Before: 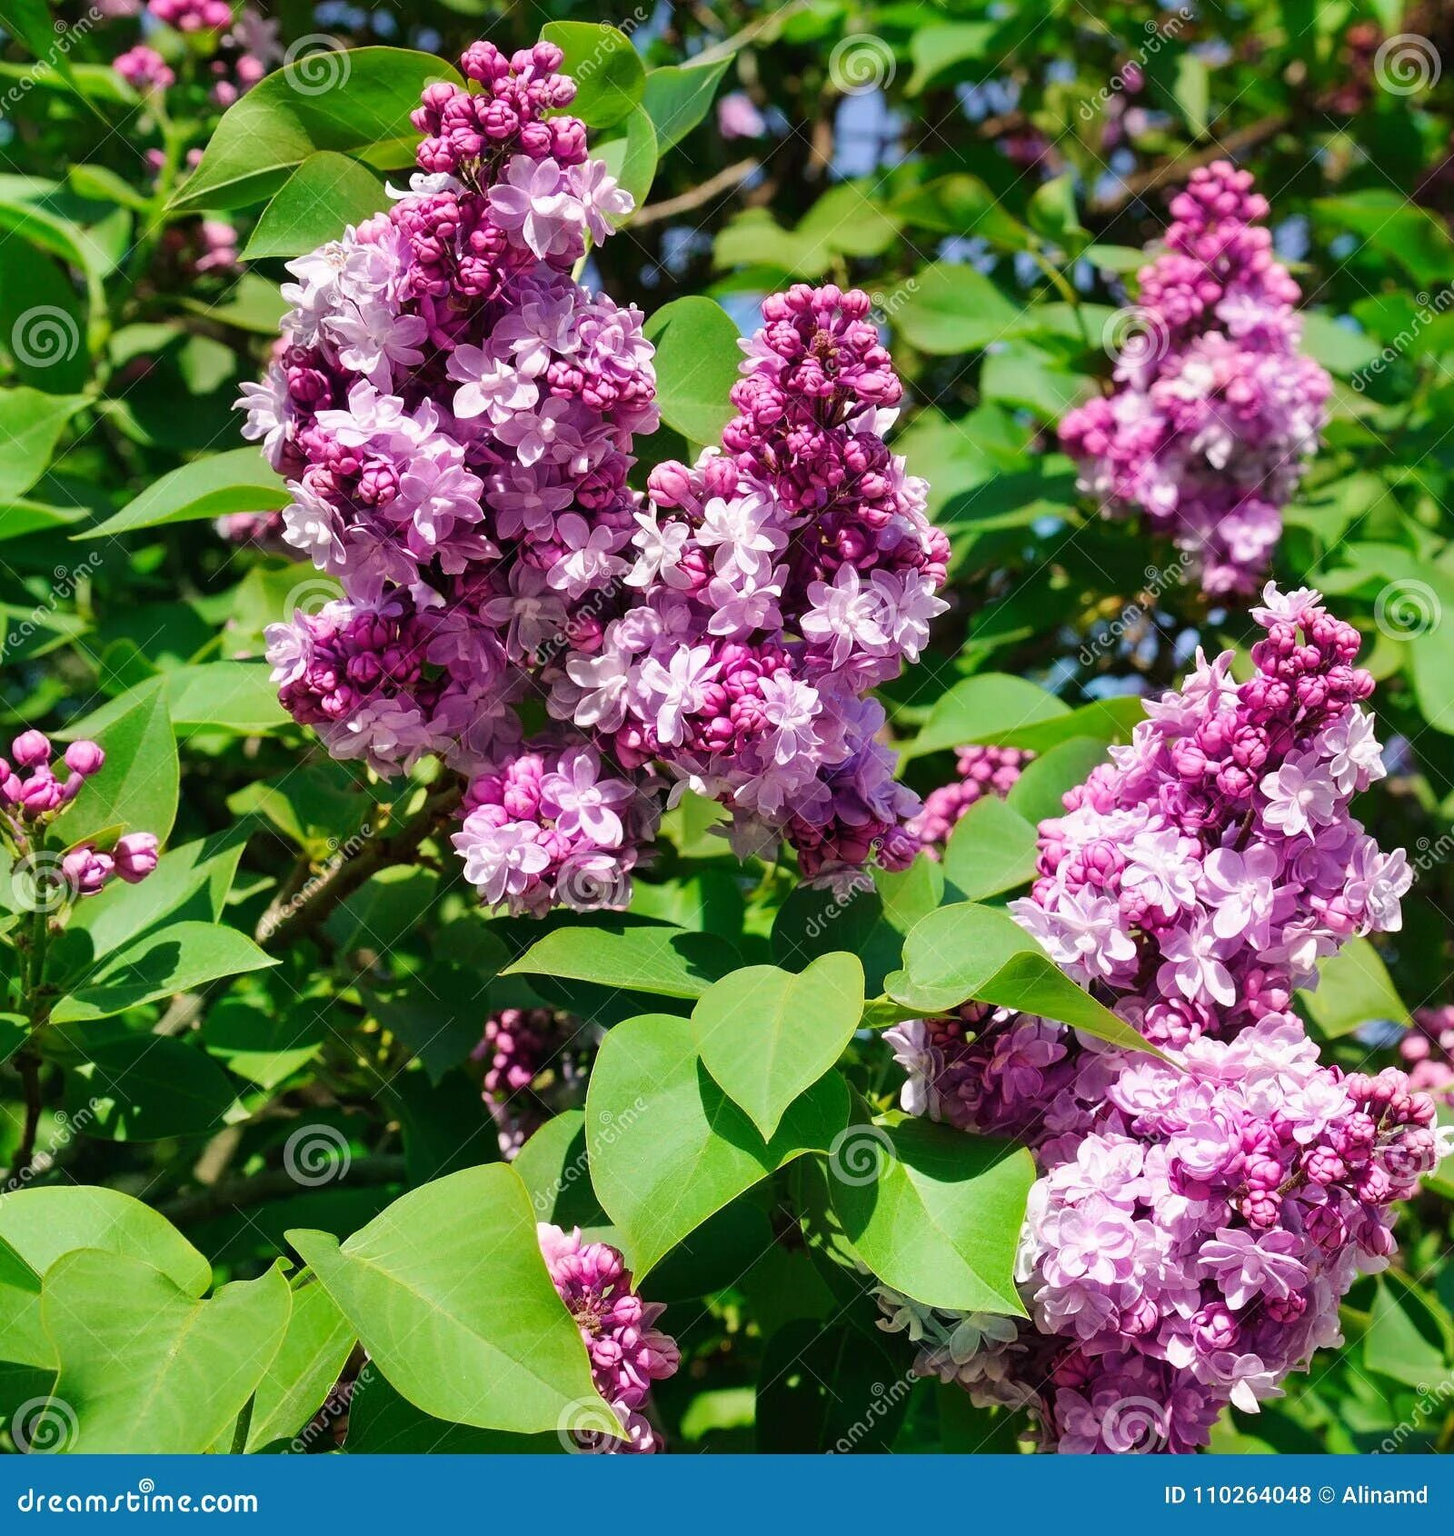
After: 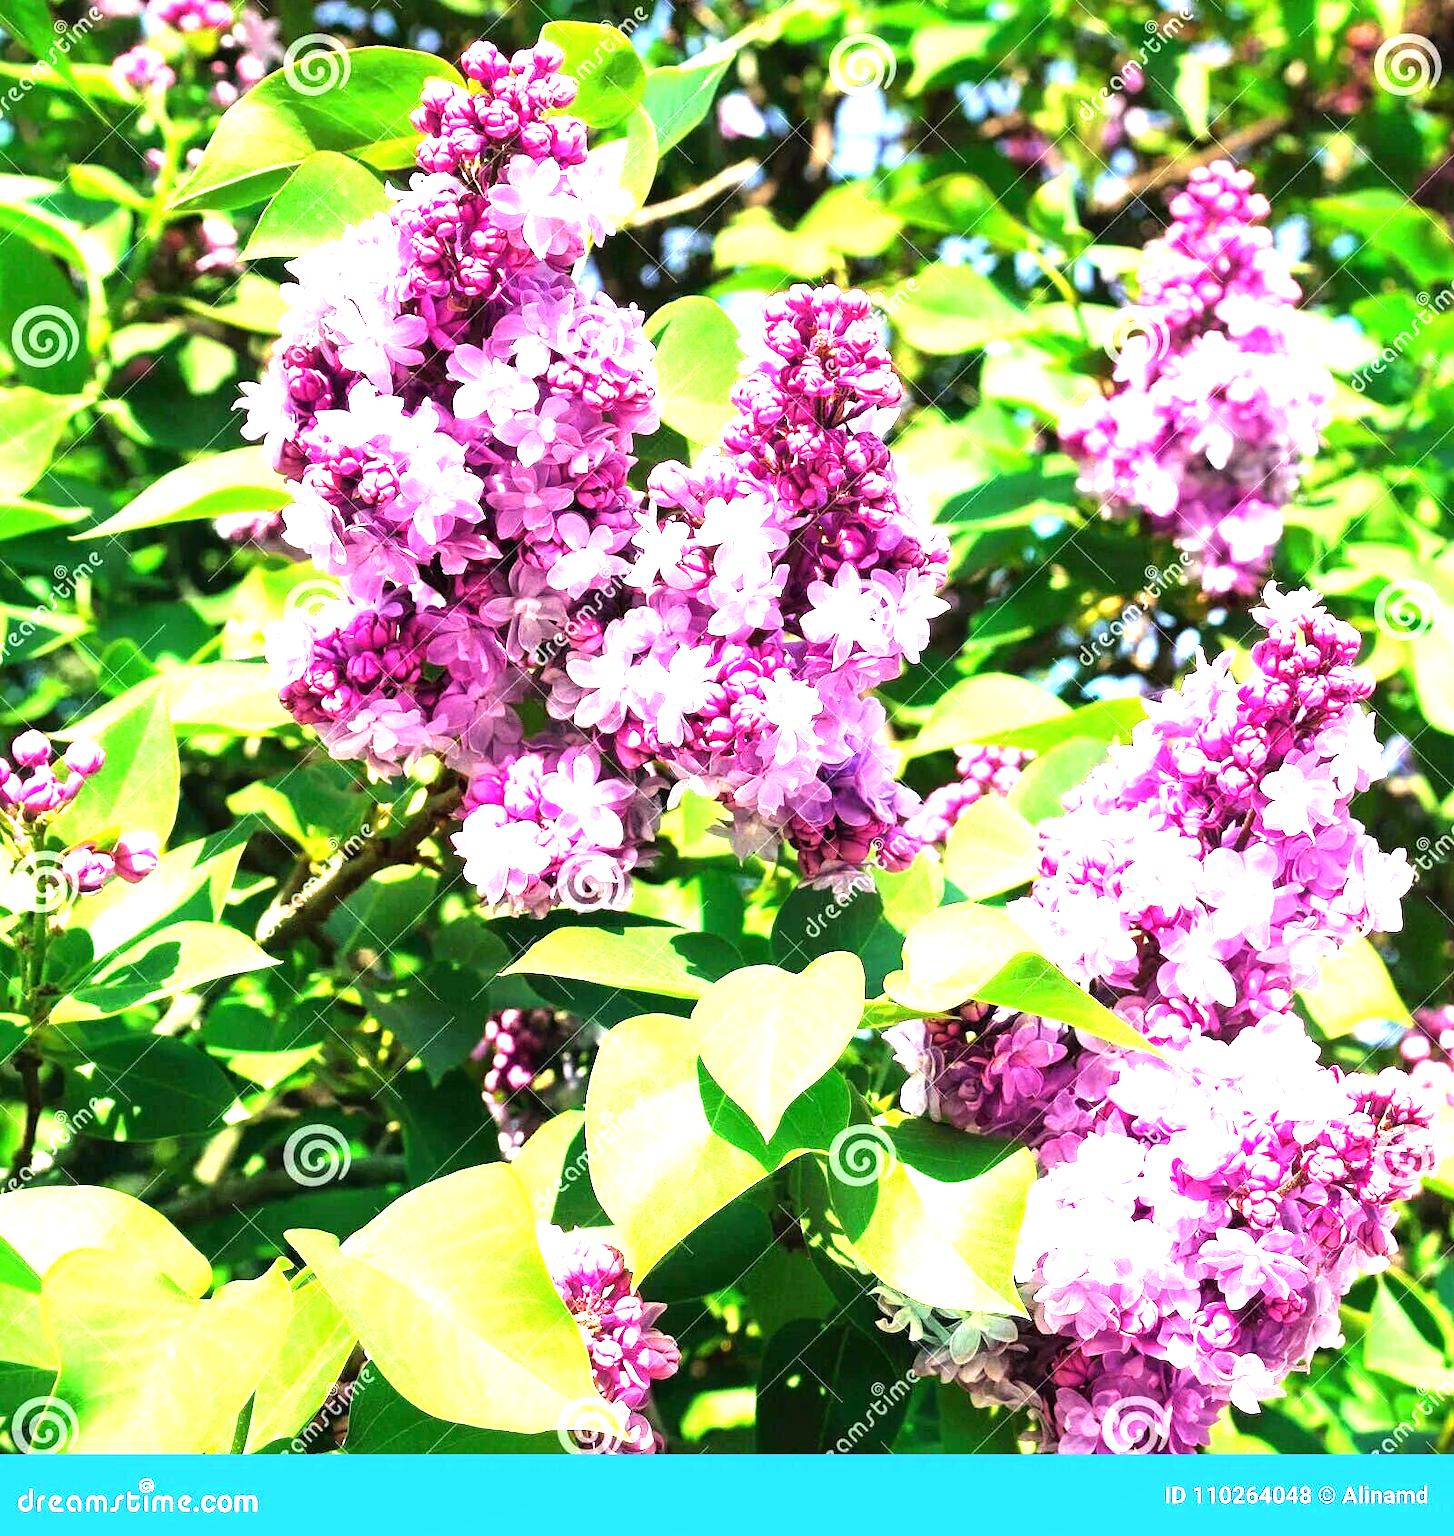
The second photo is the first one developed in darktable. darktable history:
tone equalizer: -8 EV -0.719 EV, -7 EV -0.672 EV, -6 EV -0.609 EV, -5 EV -0.399 EV, -3 EV 0.37 EV, -2 EV 0.6 EV, -1 EV 0.694 EV, +0 EV 0.764 EV, mask exposure compensation -0.491 EV
exposure: black level correction 0, exposure 1.438 EV, compensate exposure bias true, compensate highlight preservation false
